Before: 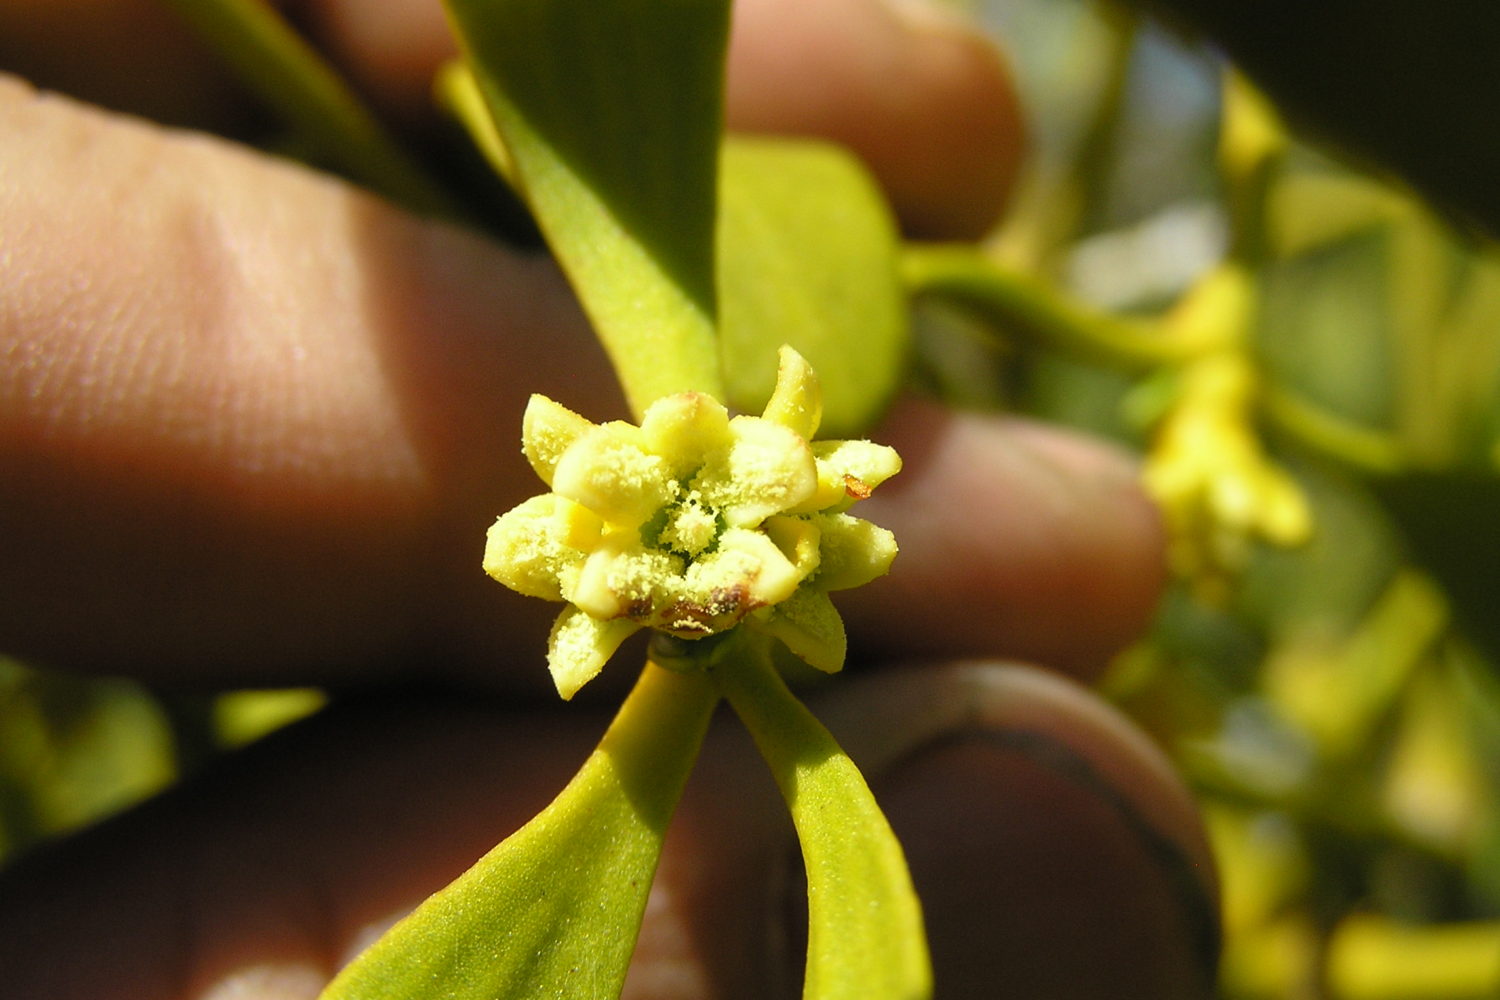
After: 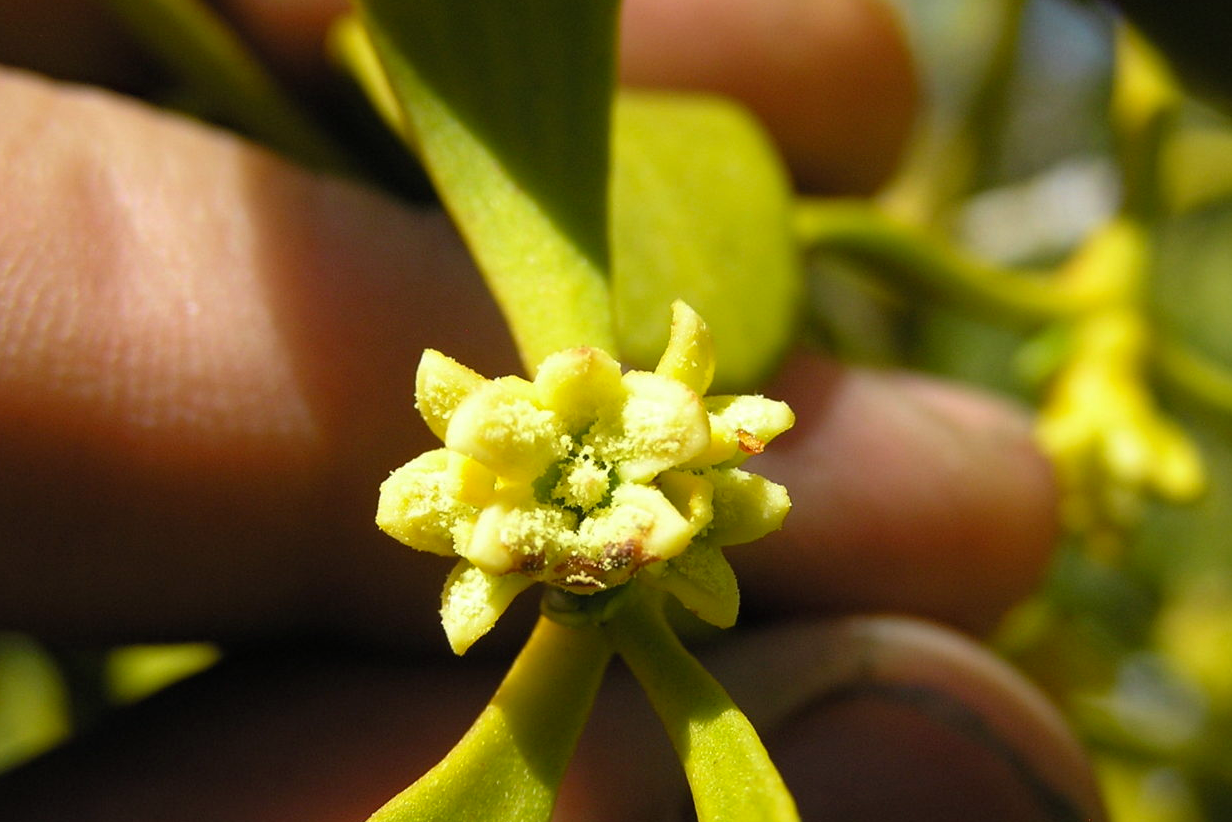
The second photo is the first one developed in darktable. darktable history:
crop and rotate: left 7.196%, top 4.574%, right 10.605%, bottom 13.178%
haze removal: compatibility mode true, adaptive false
